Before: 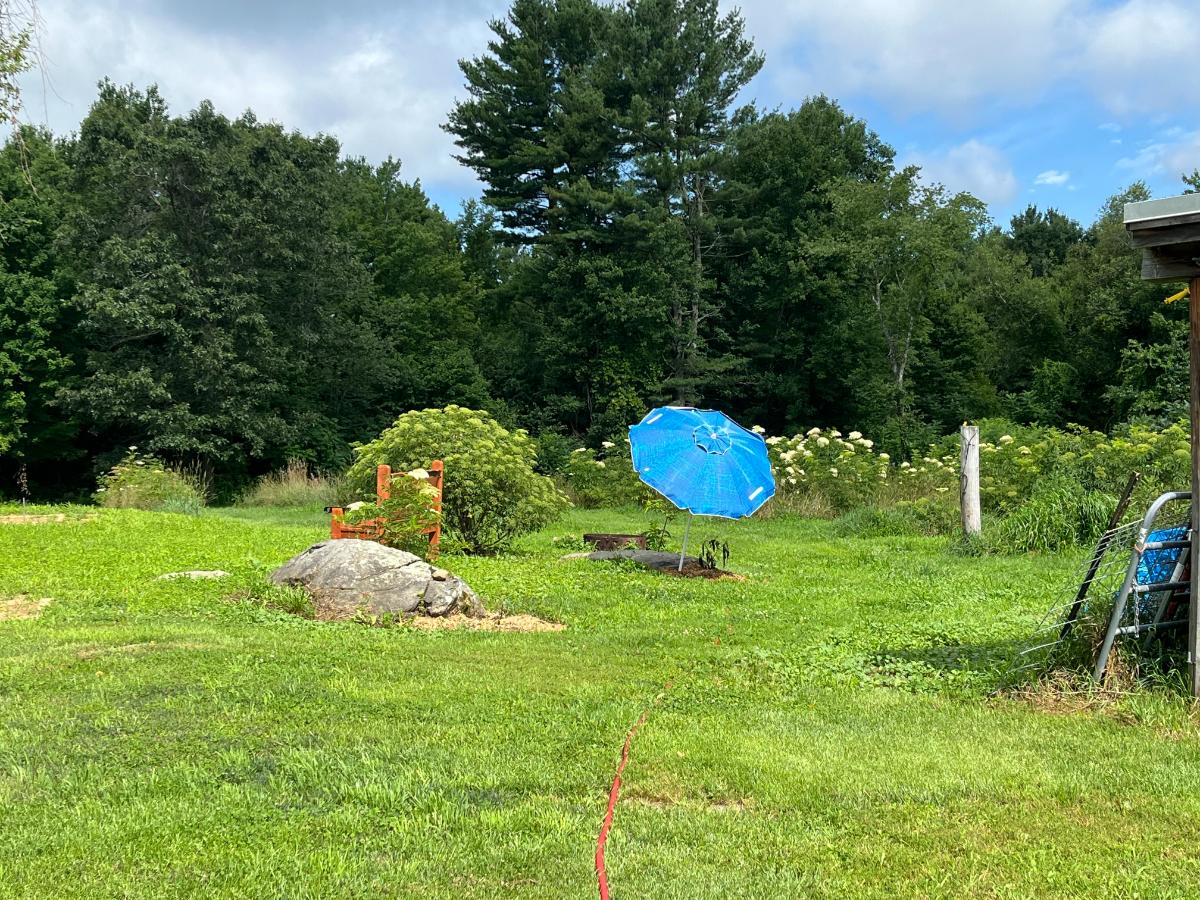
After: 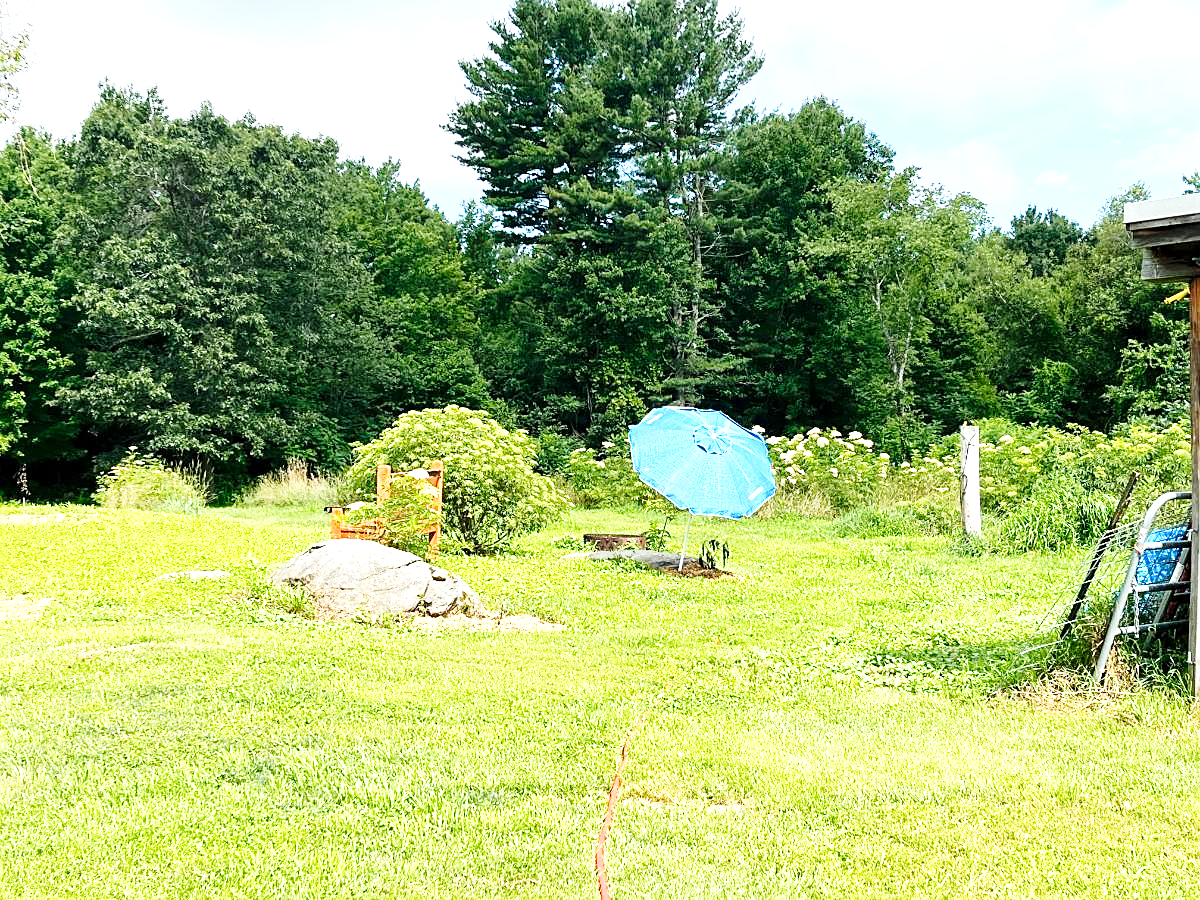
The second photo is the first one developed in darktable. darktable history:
base curve: curves: ch0 [(0, 0) (0.028, 0.03) (0.121, 0.232) (0.46, 0.748) (0.859, 0.968) (1, 1)], preserve colors none
sharpen: radius 1.839, amount 0.396, threshold 1.496
exposure: black level correction 0.001, exposure 0.961 EV, compensate highlight preservation false
